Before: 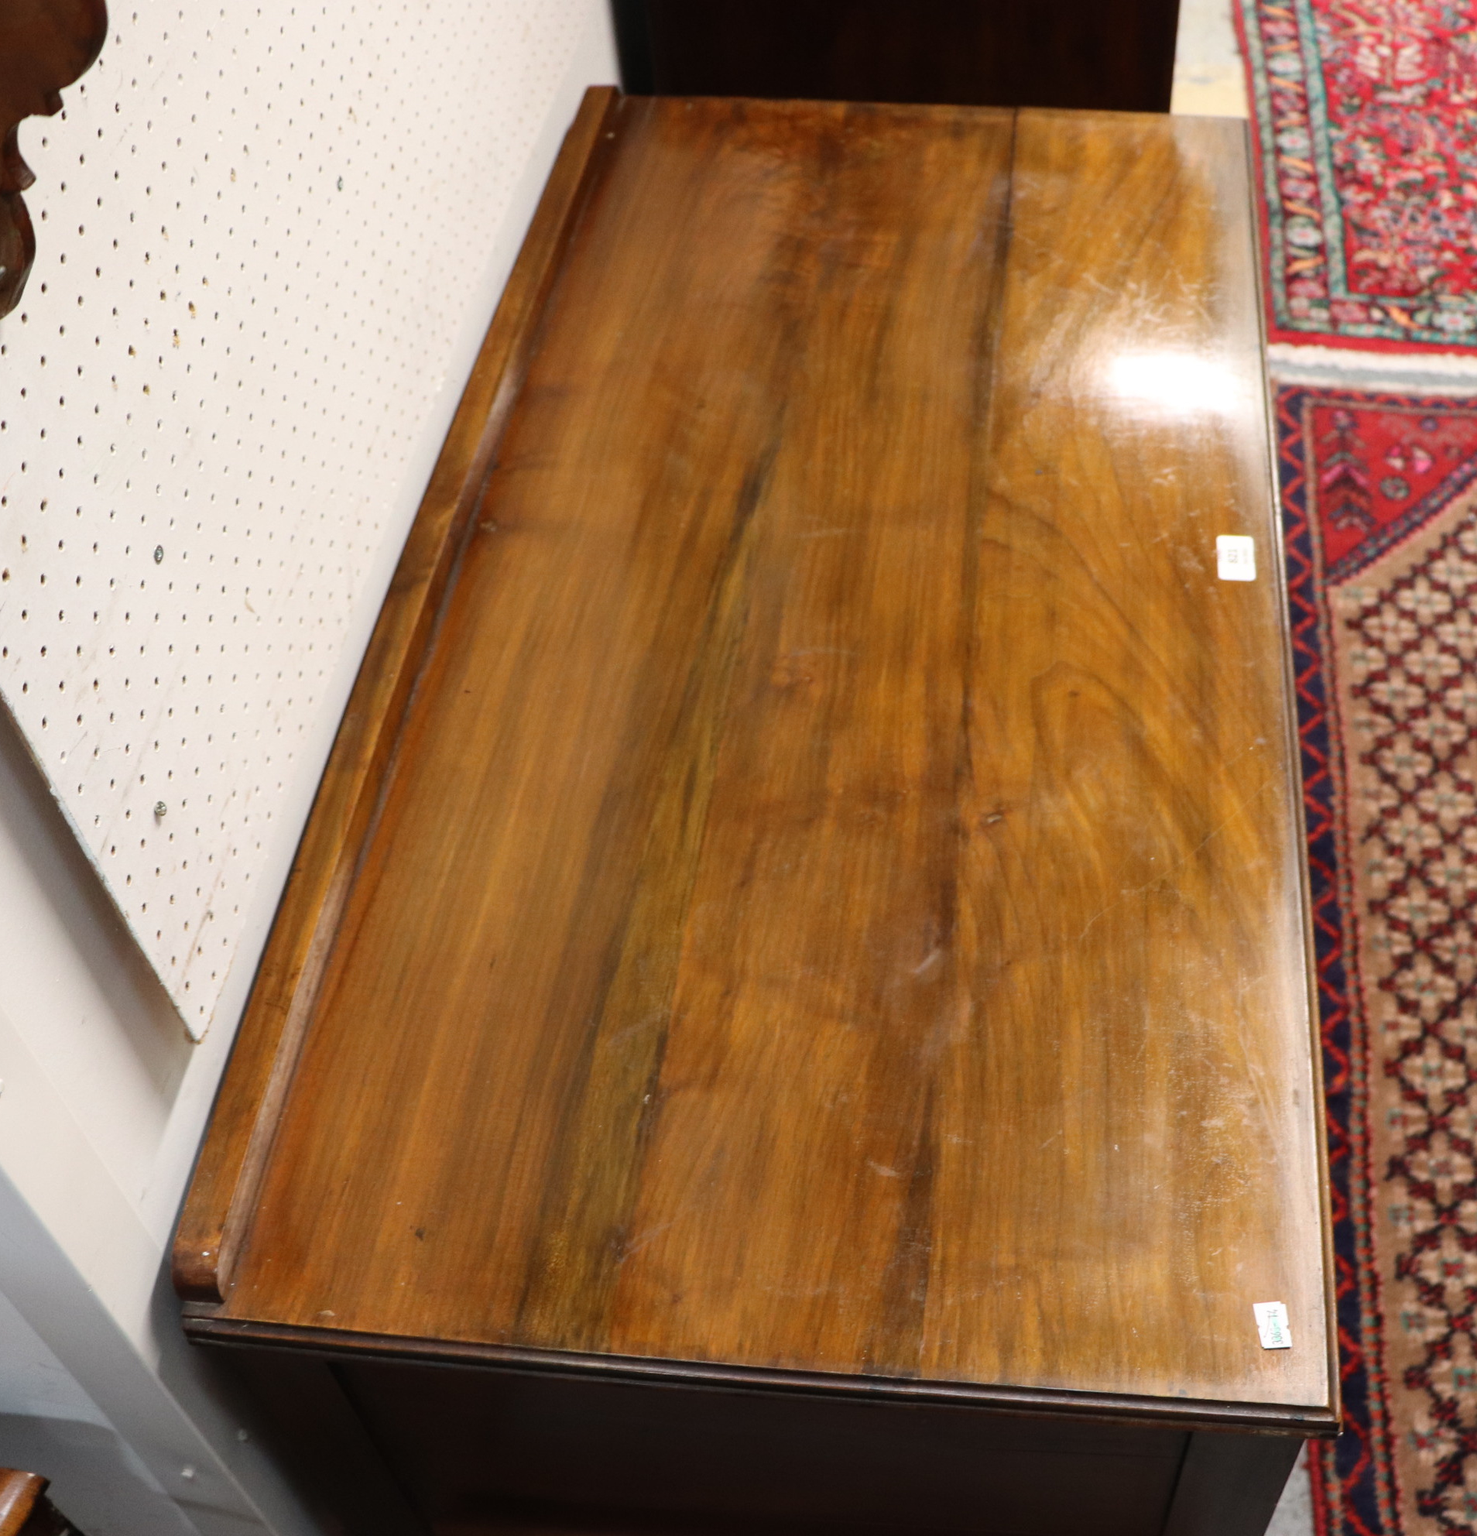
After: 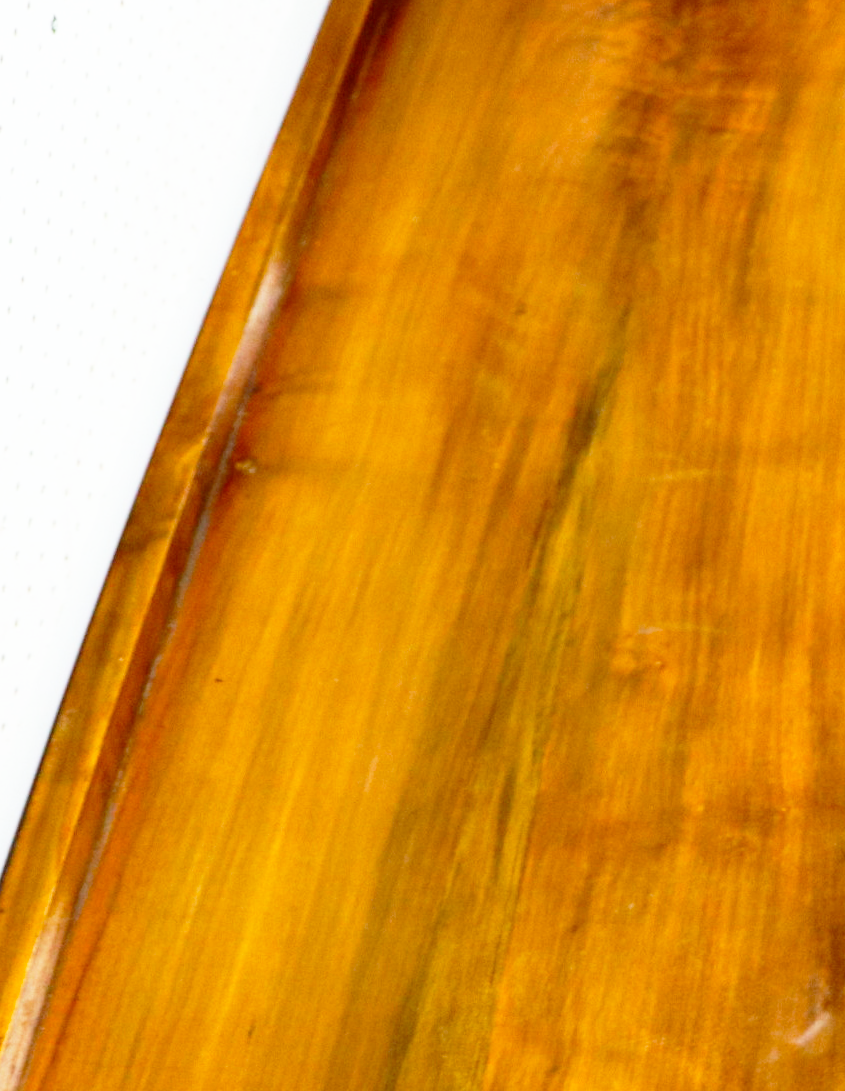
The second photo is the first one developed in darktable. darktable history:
color balance rgb: perceptual saturation grading › global saturation 19.757%, global vibrance 20%
color calibration: illuminant Planckian (black body), adaptation linear Bradford (ICC v4), x 0.361, y 0.366, temperature 4484.78 K
crop: left 20.224%, top 10.775%, right 35.459%, bottom 34.229%
base curve: curves: ch0 [(0, 0) (0.012, 0.01) (0.073, 0.168) (0.31, 0.711) (0.645, 0.957) (1, 1)], preserve colors none
